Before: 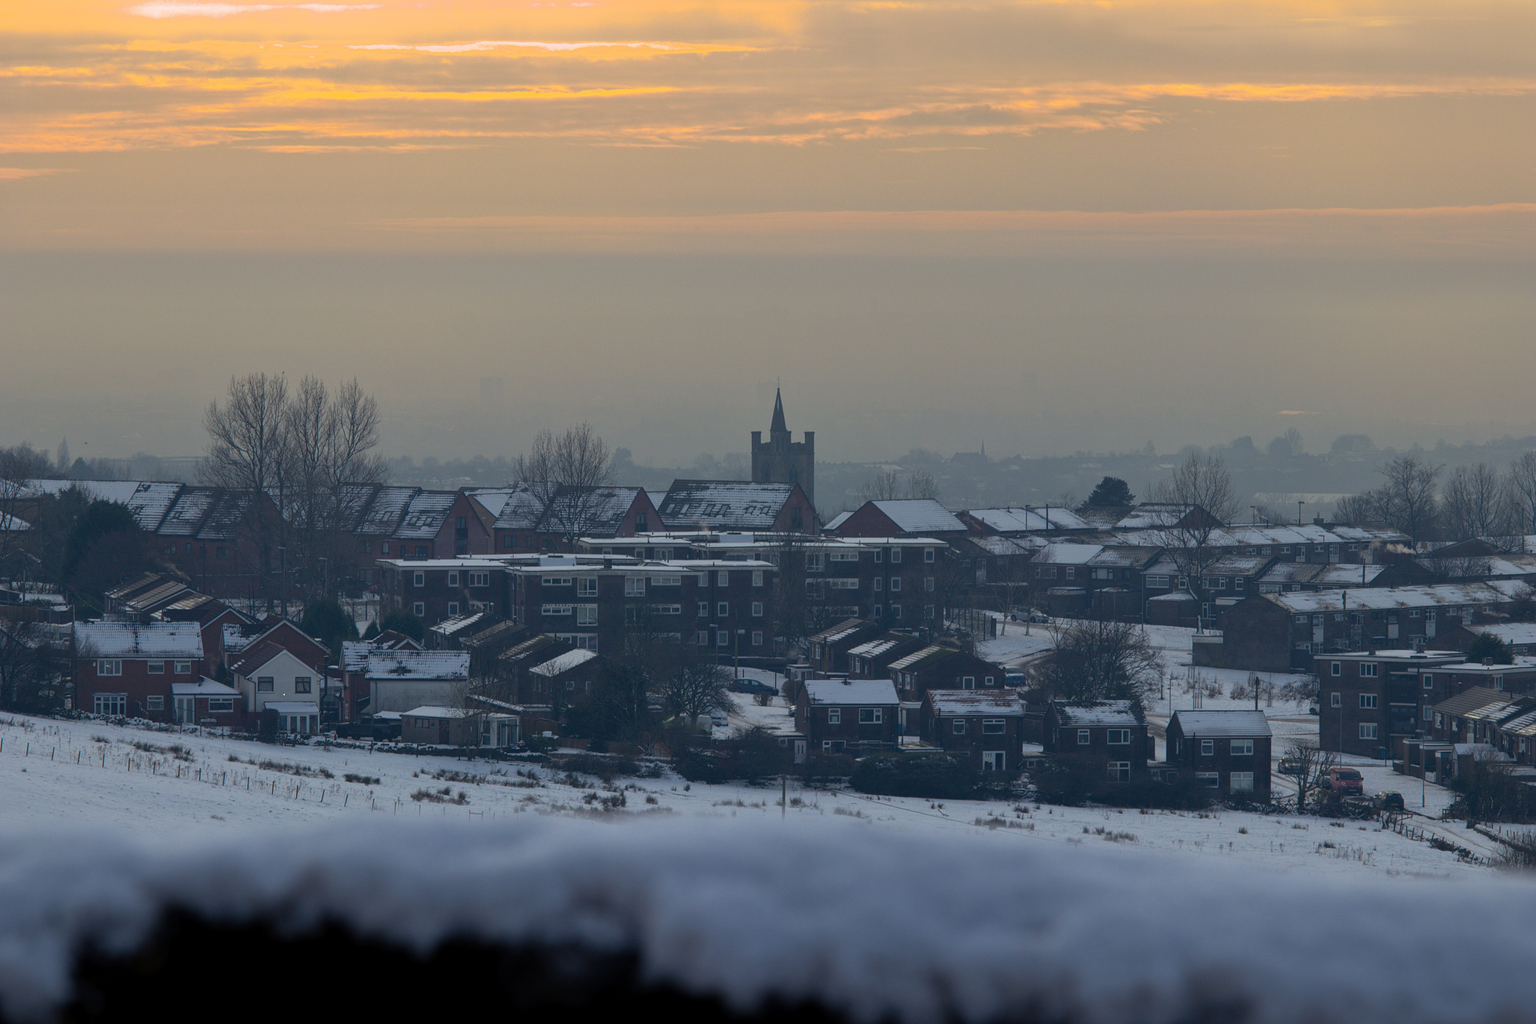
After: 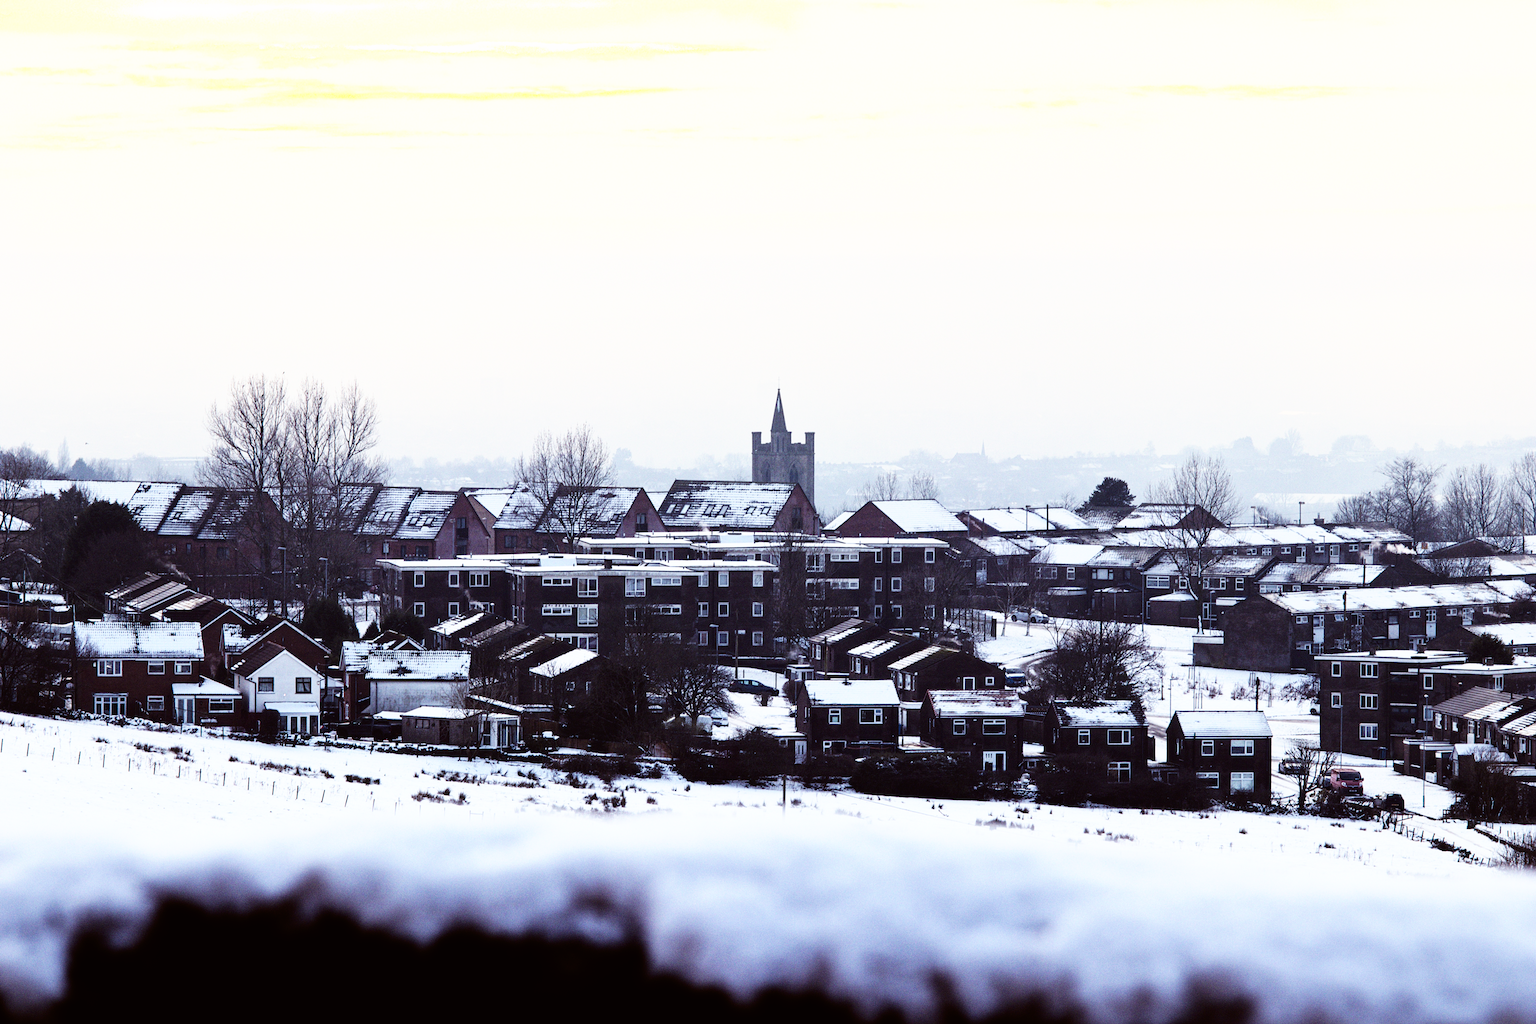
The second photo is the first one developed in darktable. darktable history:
rgb curve: curves: ch0 [(0, 0) (0.21, 0.15) (0.24, 0.21) (0.5, 0.75) (0.75, 0.96) (0.89, 0.99) (1, 1)]; ch1 [(0, 0.02) (0.21, 0.13) (0.25, 0.2) (0.5, 0.67) (0.75, 0.9) (0.89, 0.97) (1, 1)]; ch2 [(0, 0.02) (0.21, 0.13) (0.25, 0.2) (0.5, 0.67) (0.75, 0.9) (0.89, 0.97) (1, 1)], compensate middle gray true
base curve: curves: ch0 [(0, 0) (0.007, 0.004) (0.027, 0.03) (0.046, 0.07) (0.207, 0.54) (0.442, 0.872) (0.673, 0.972) (1, 1)], preserve colors none
color balance: lift [1, 1.015, 1.004, 0.985], gamma [1, 0.958, 0.971, 1.042], gain [1, 0.956, 0.977, 1.044]
